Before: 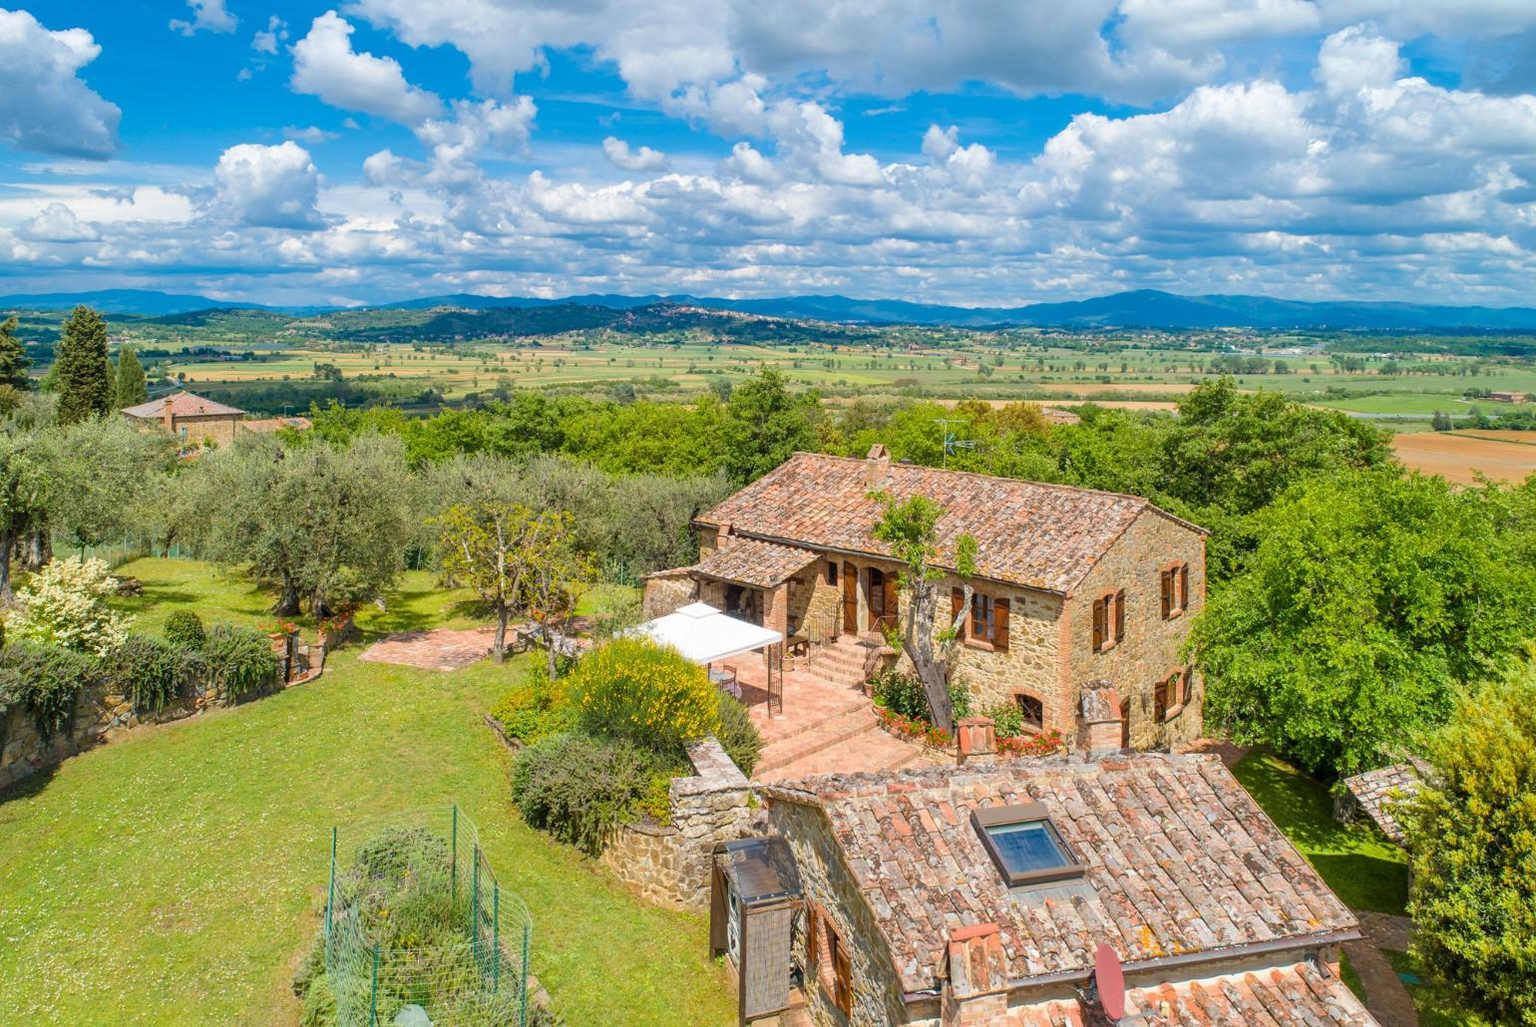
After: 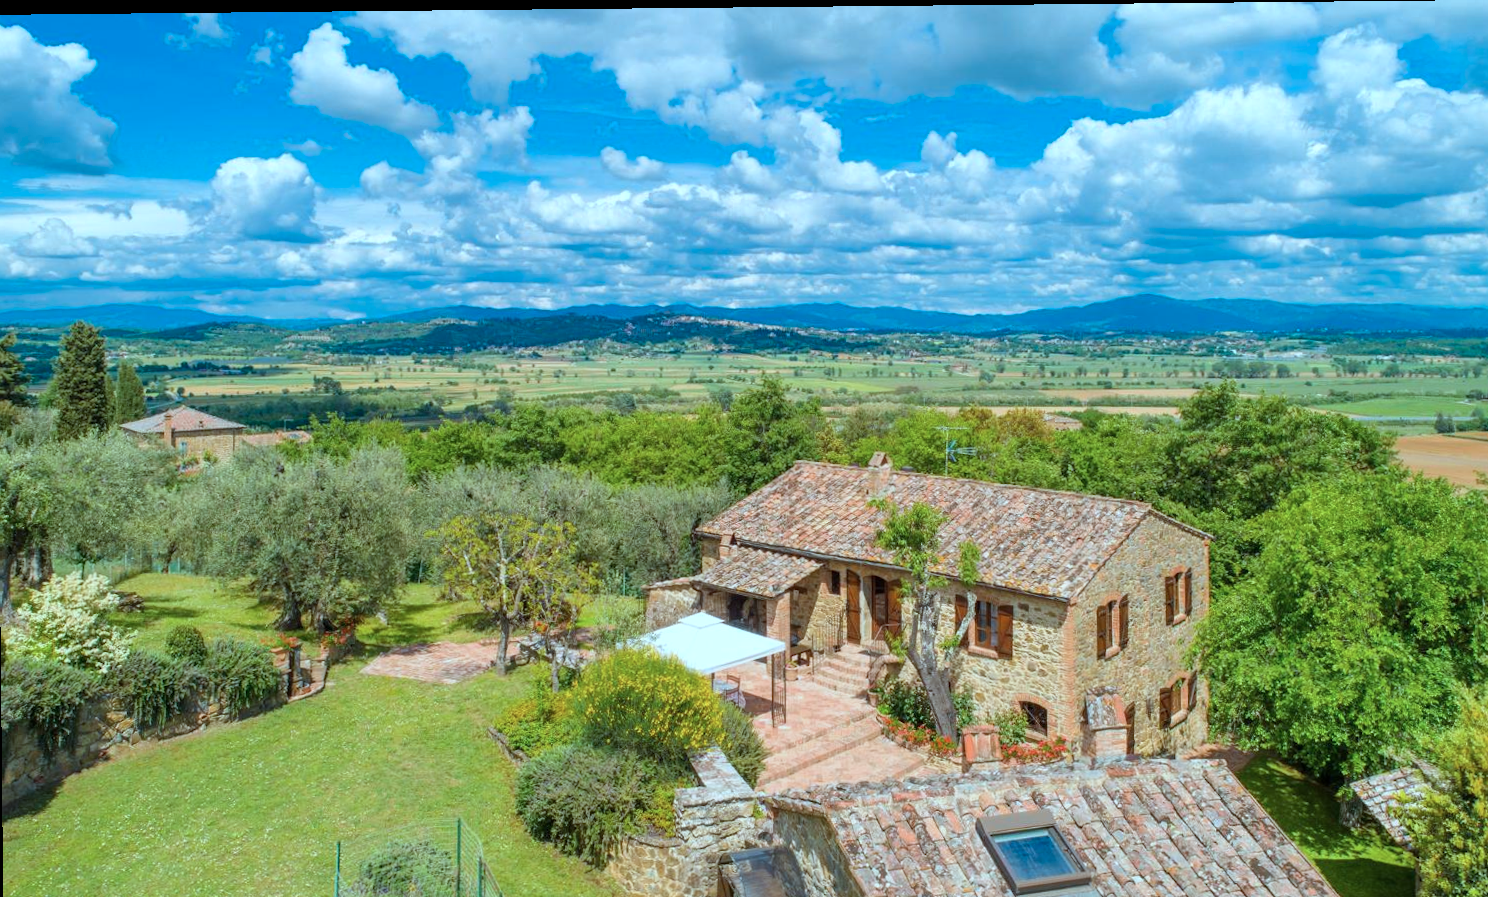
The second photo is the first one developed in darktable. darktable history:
crop and rotate: angle 0.571°, left 0.386%, right 3.576%, bottom 14.106%
color correction: highlights a* -11.35, highlights b* -15.18
